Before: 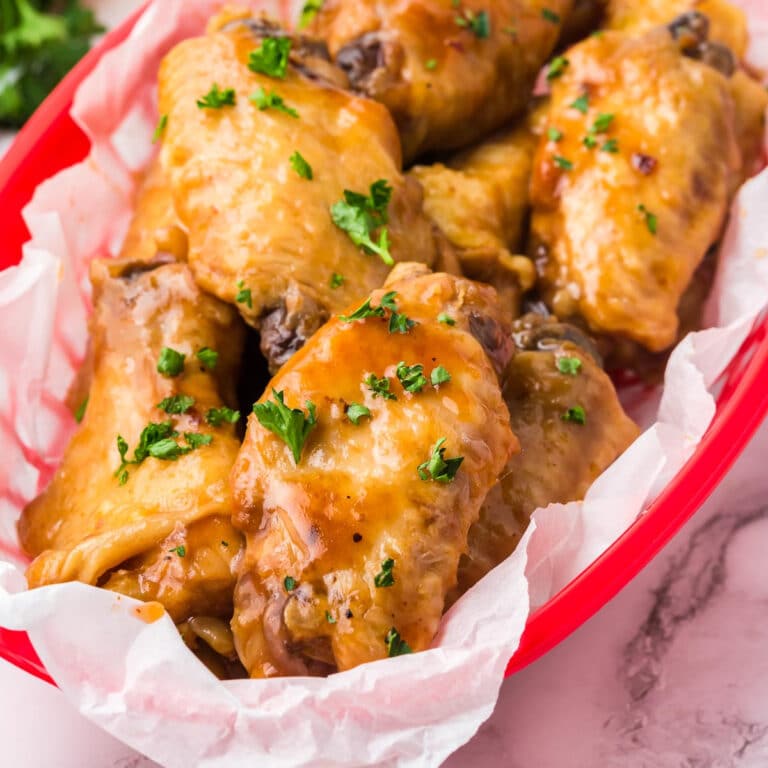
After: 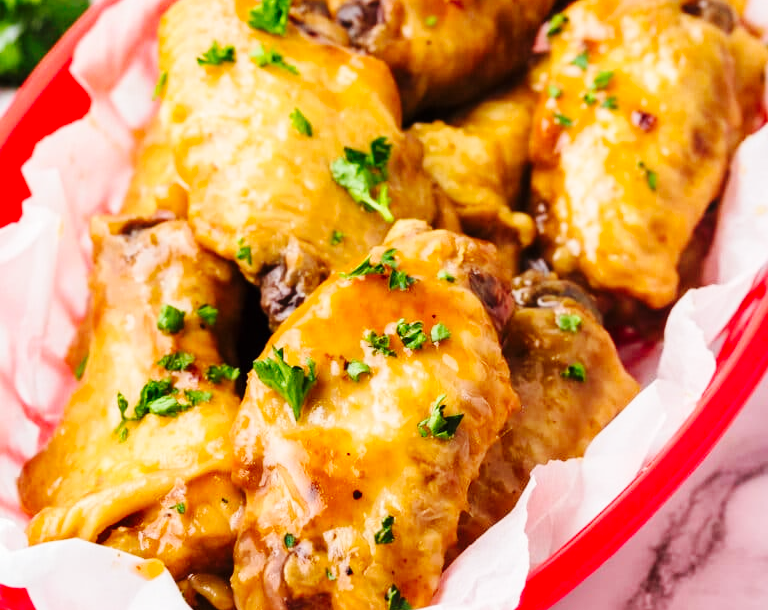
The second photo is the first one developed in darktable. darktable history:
crop and rotate: top 5.655%, bottom 14.878%
base curve: curves: ch0 [(0, 0) (0.036, 0.025) (0.121, 0.166) (0.206, 0.329) (0.605, 0.79) (1, 1)], preserve colors none
